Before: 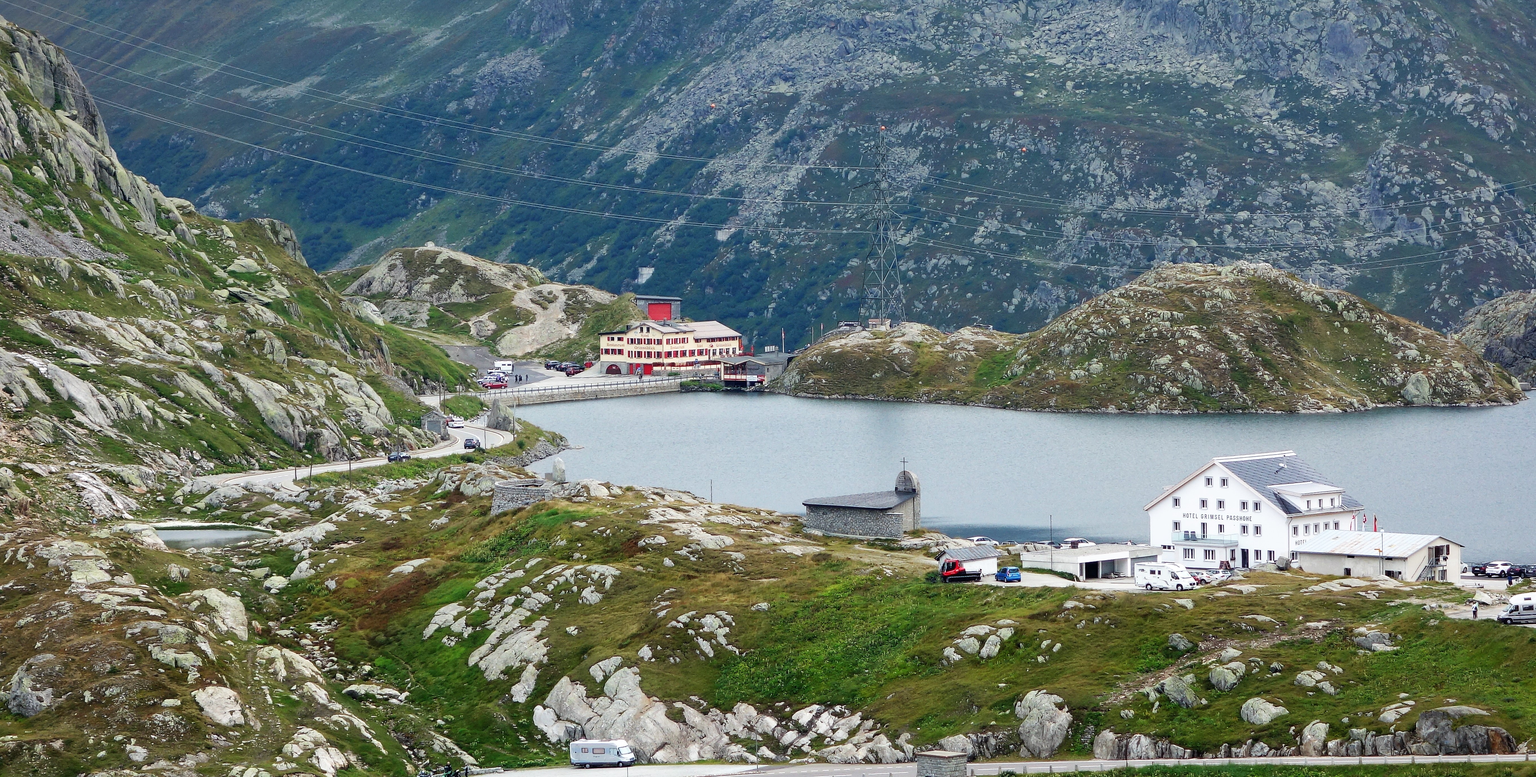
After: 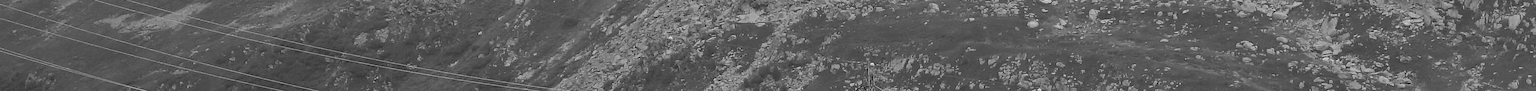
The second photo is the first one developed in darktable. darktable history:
monochrome: a 14.95, b -89.96
crop and rotate: left 9.644%, top 9.491%, right 6.021%, bottom 80.509%
